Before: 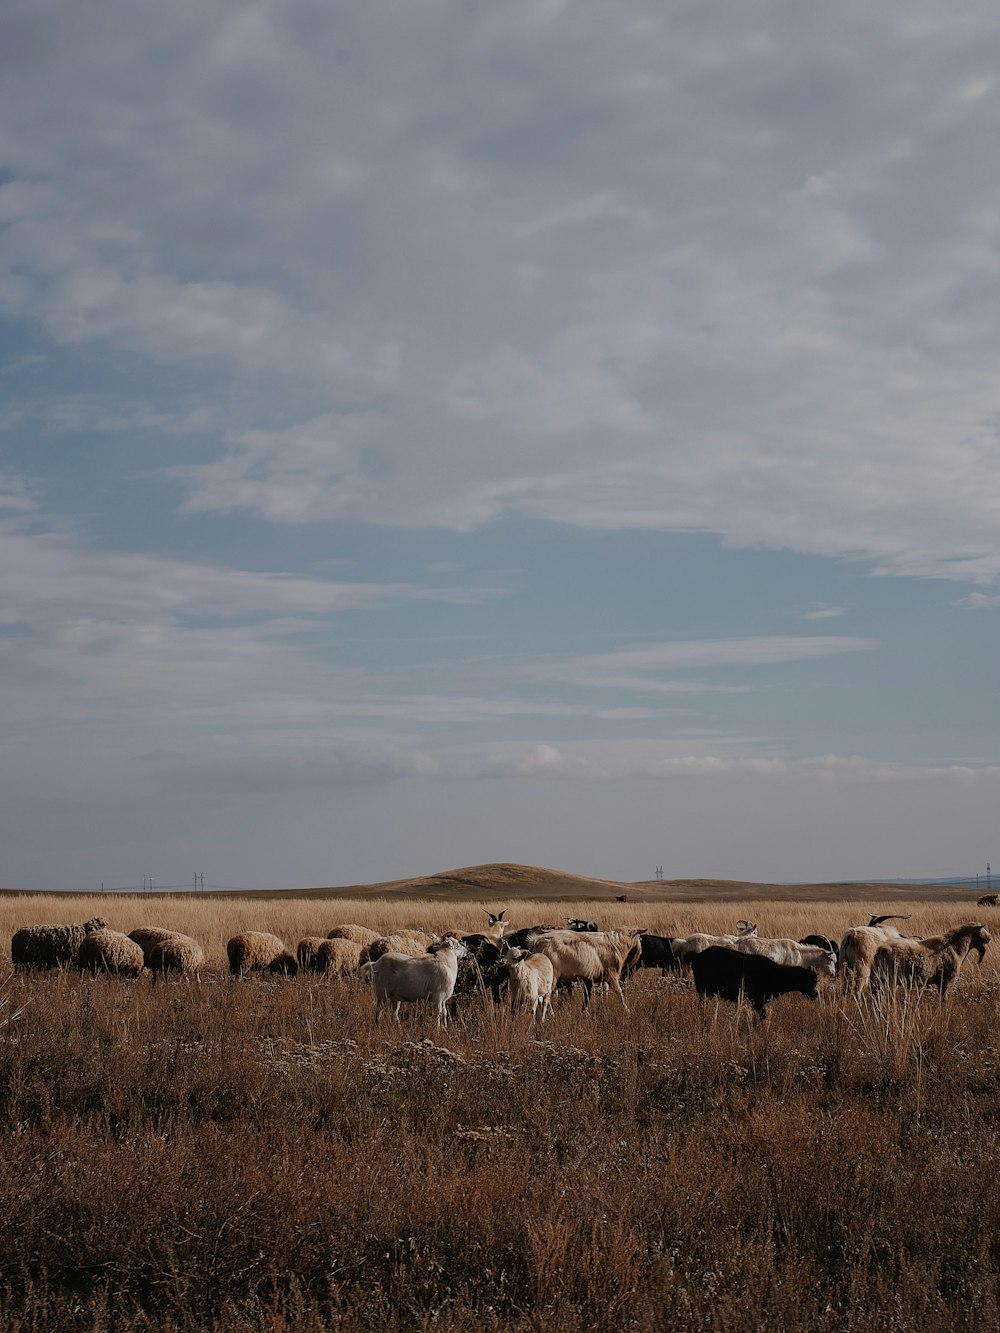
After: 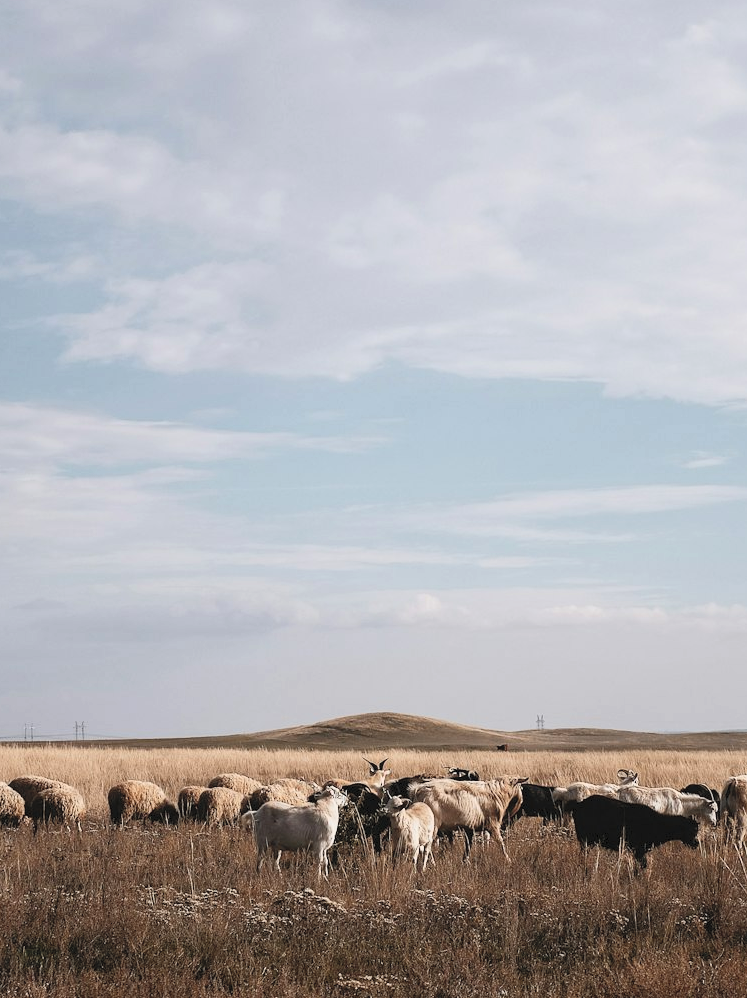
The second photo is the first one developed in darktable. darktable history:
crop and rotate: left 11.906%, top 11.397%, right 13.296%, bottom 13.691%
contrast brightness saturation: contrast 0.372, brightness 0.528
